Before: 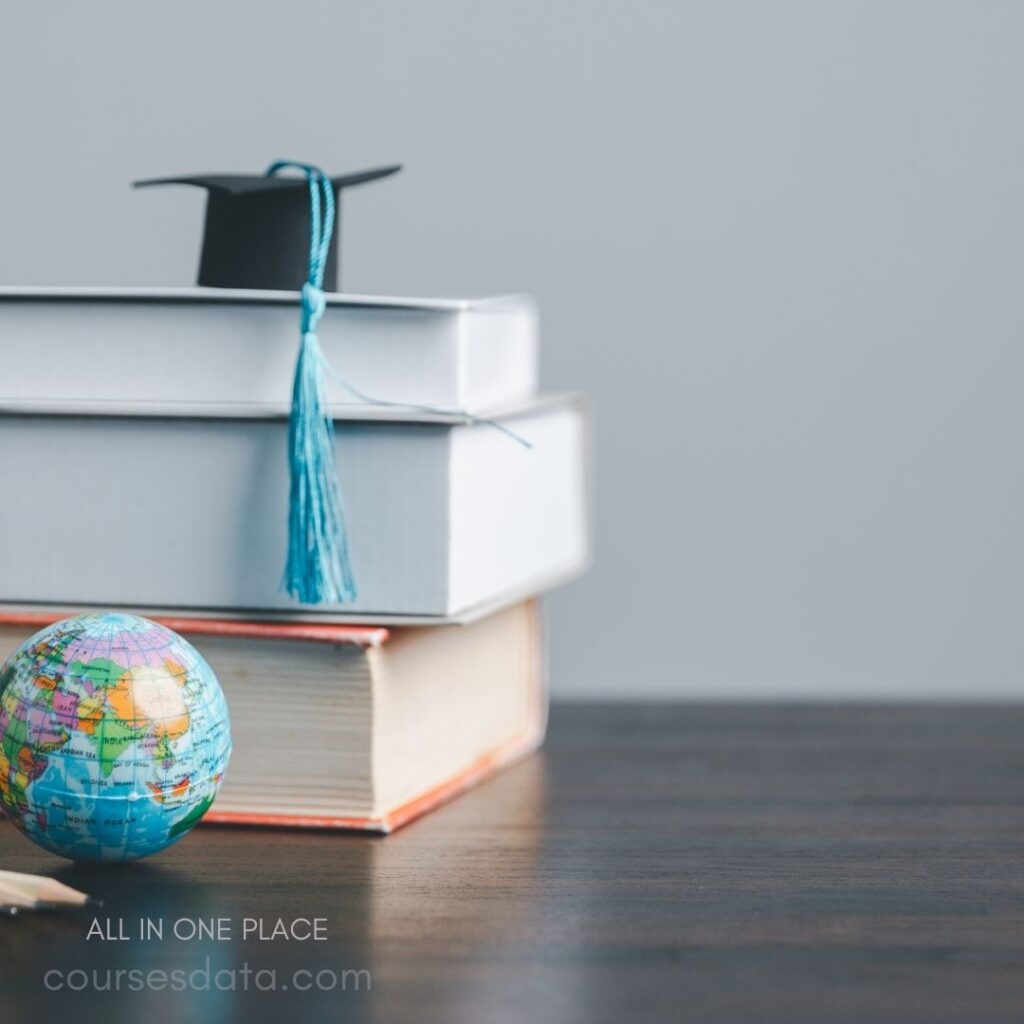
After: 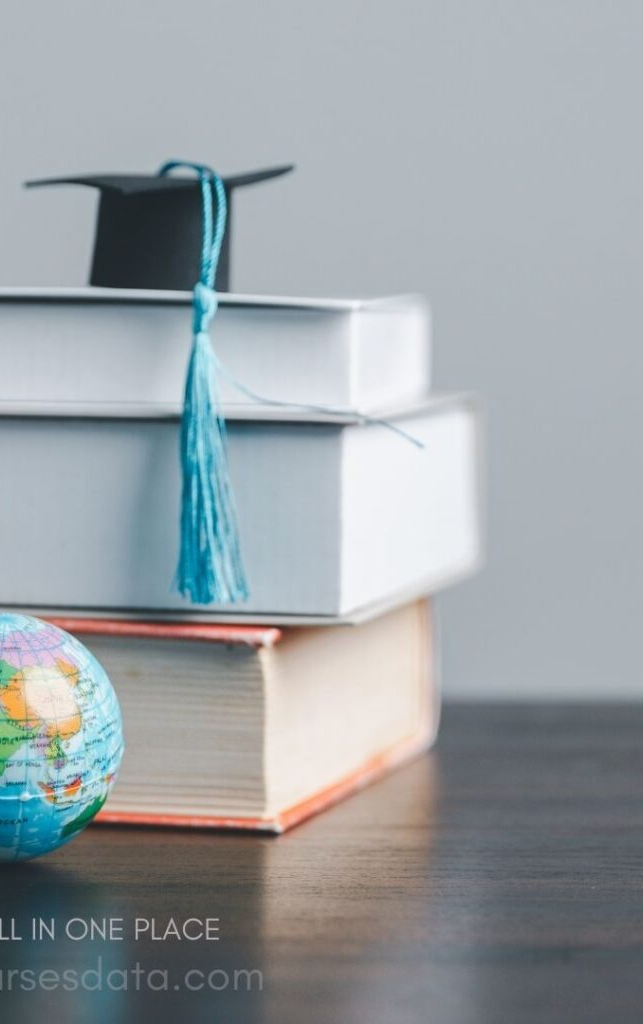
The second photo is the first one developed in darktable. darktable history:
crop: left 10.599%, right 26.572%
